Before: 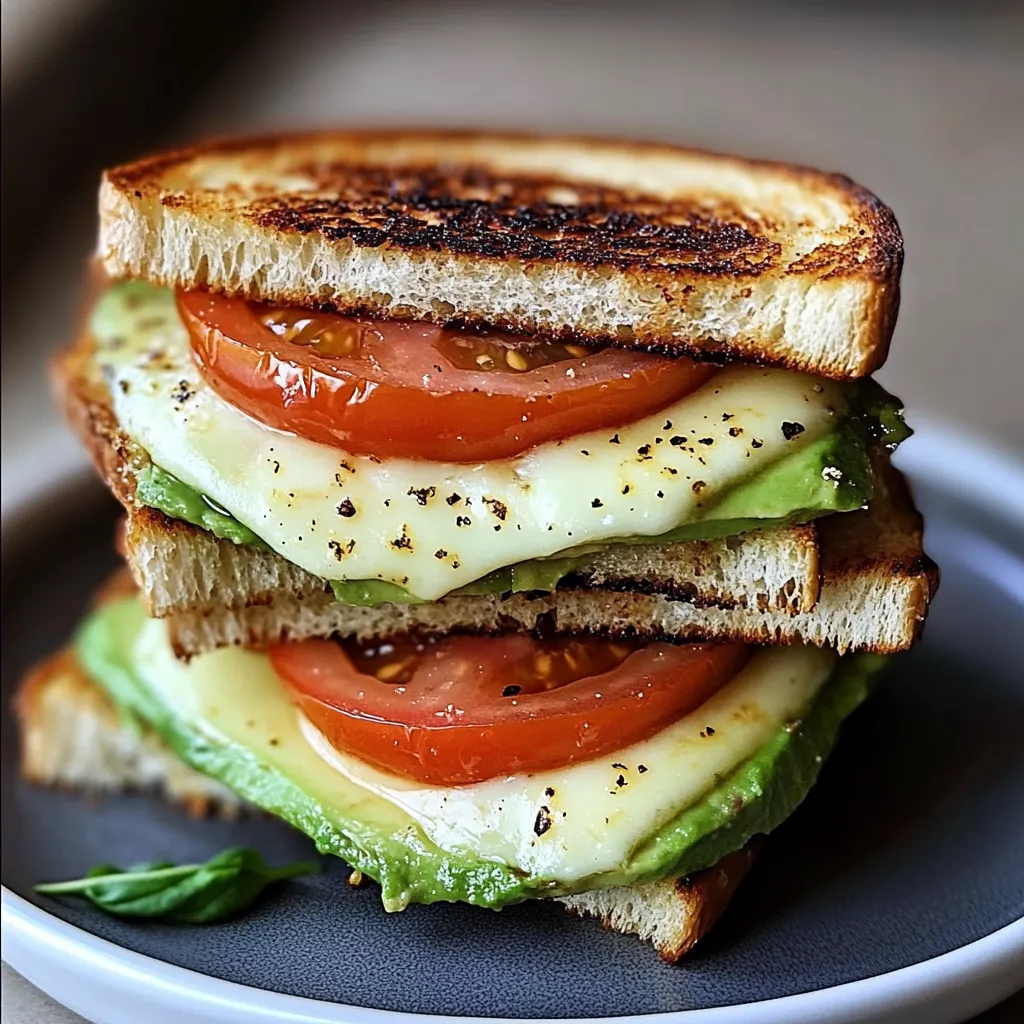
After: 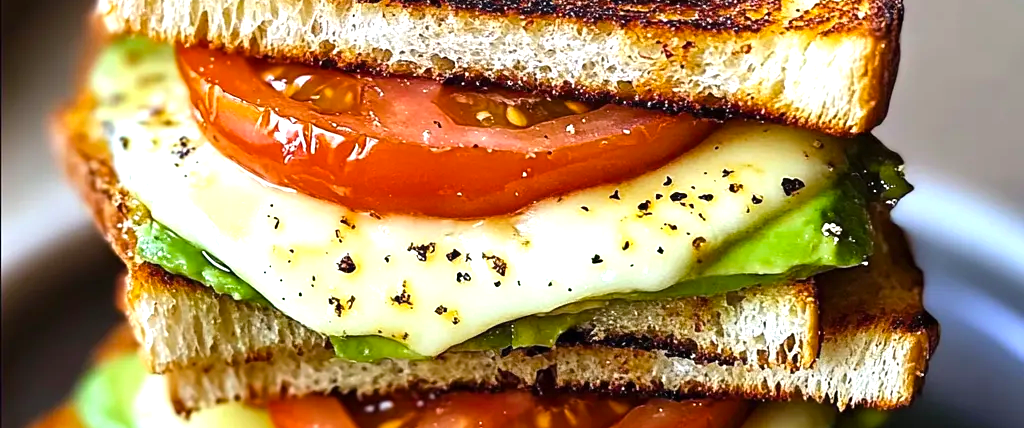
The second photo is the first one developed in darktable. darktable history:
crop and rotate: top 23.84%, bottom 34.294%
exposure: black level correction 0, exposure 0.7 EV, compensate exposure bias true, compensate highlight preservation false
color balance rgb: perceptual saturation grading › global saturation 20%, global vibrance 20%
